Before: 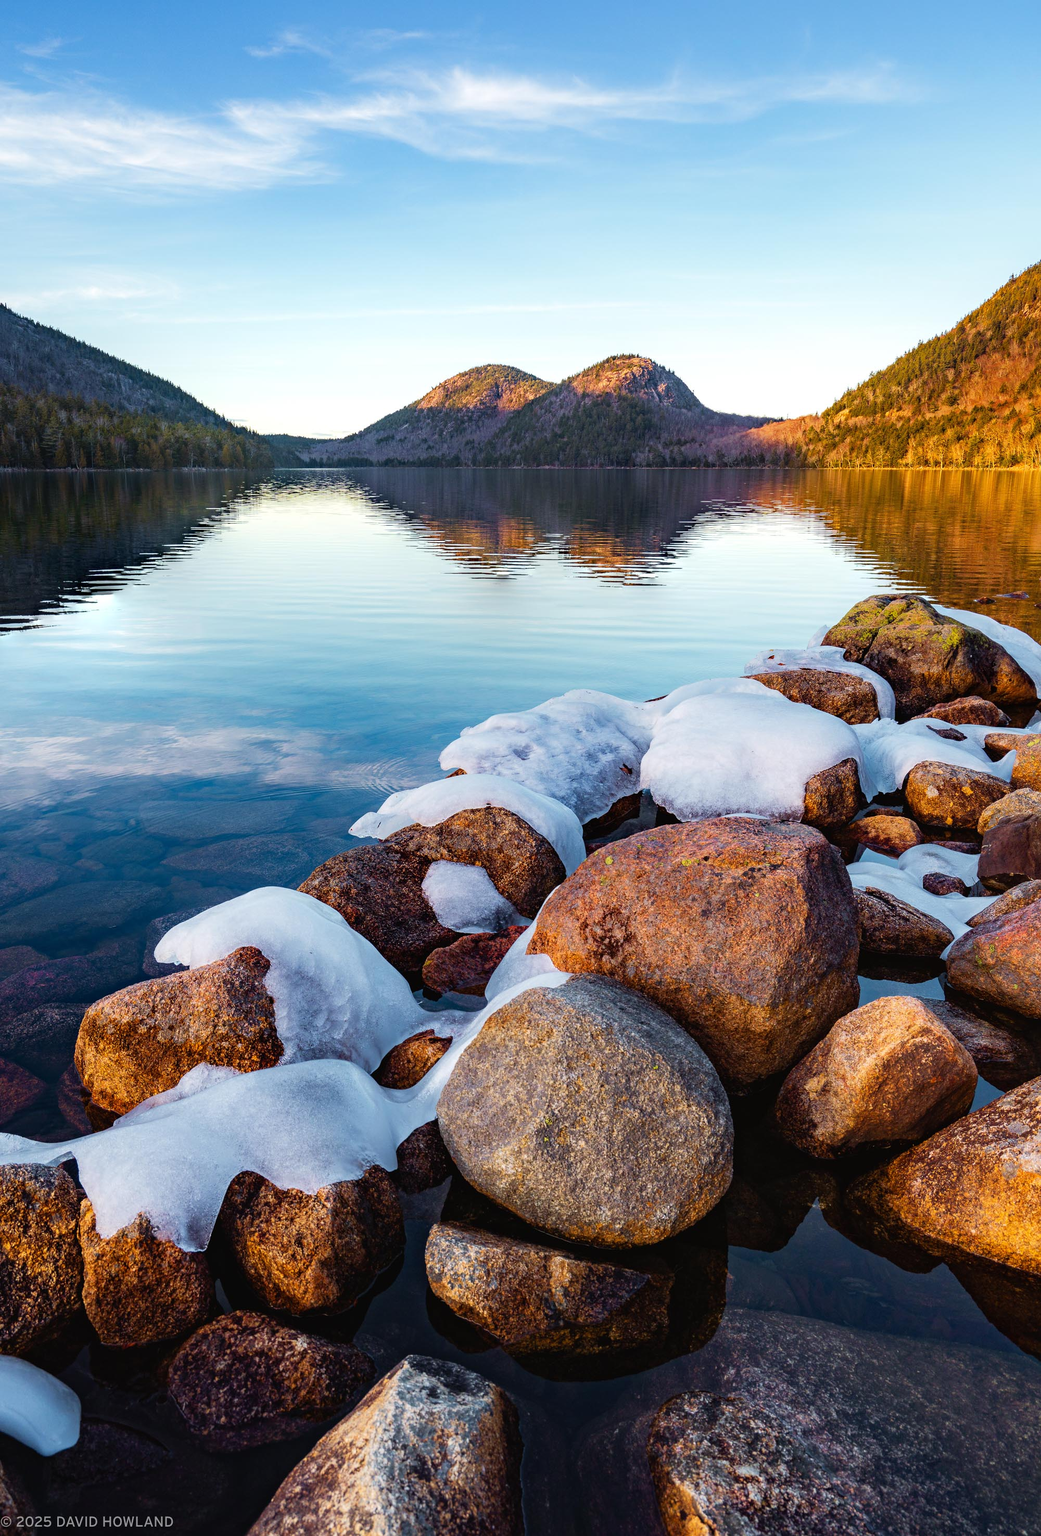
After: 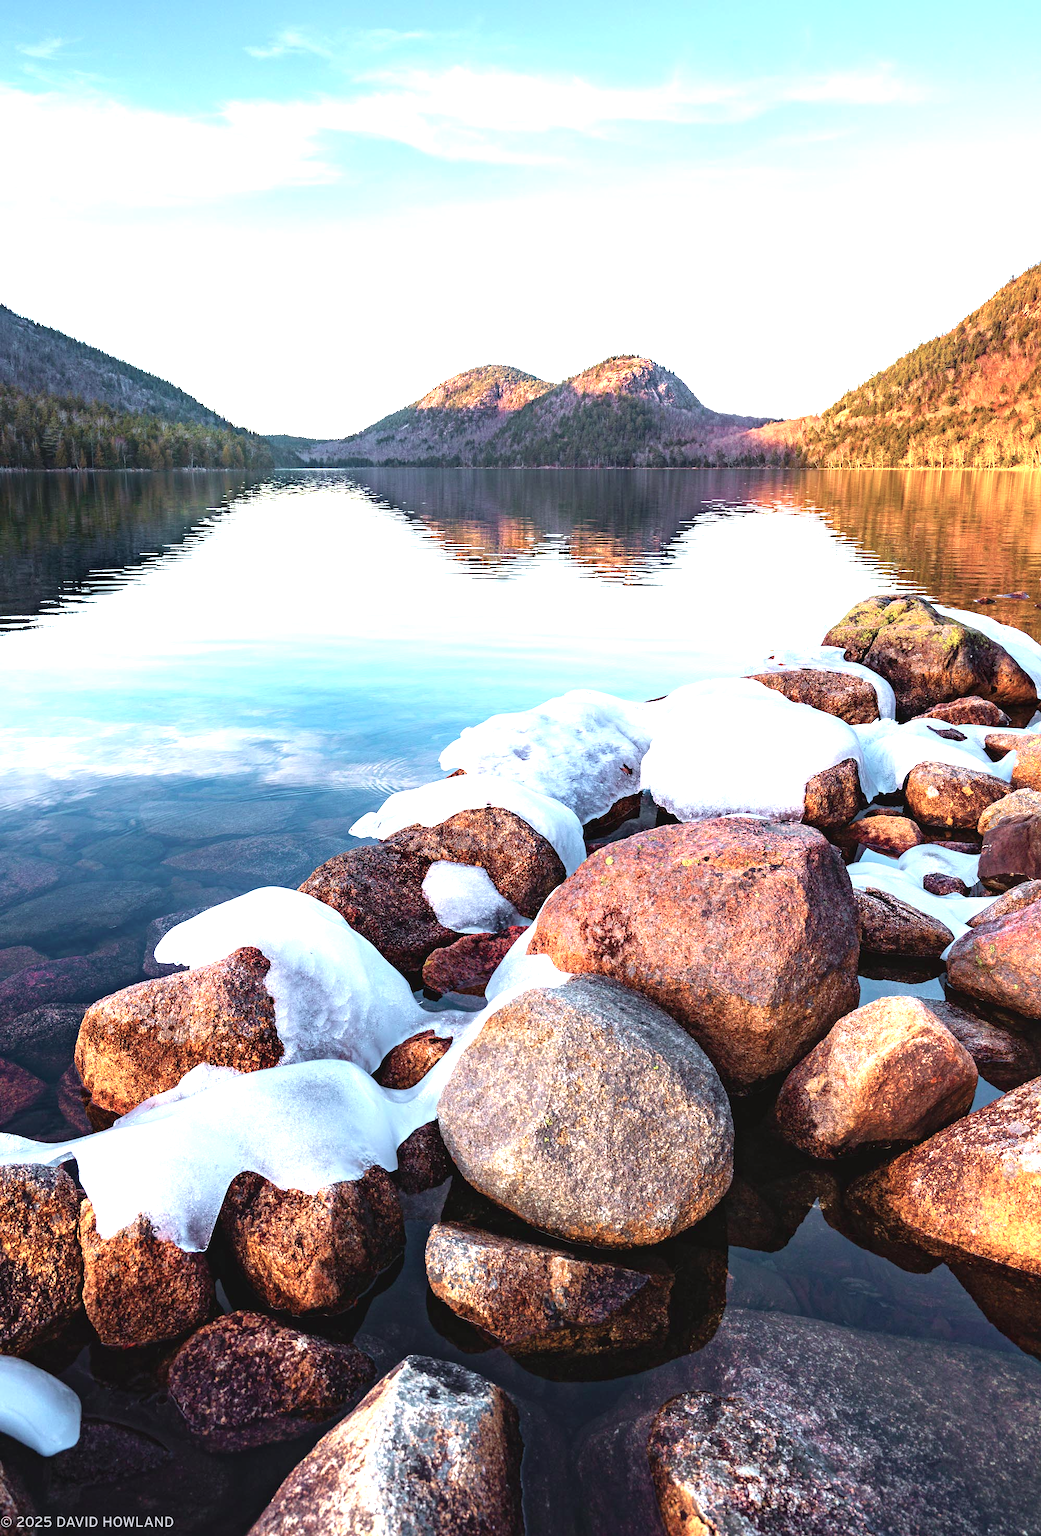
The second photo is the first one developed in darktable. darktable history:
exposure: black level correction 0, exposure 1.2 EV, compensate exposure bias true, compensate highlight preservation false
color contrast: blue-yellow contrast 0.7
white balance: red 0.98, blue 1.034
